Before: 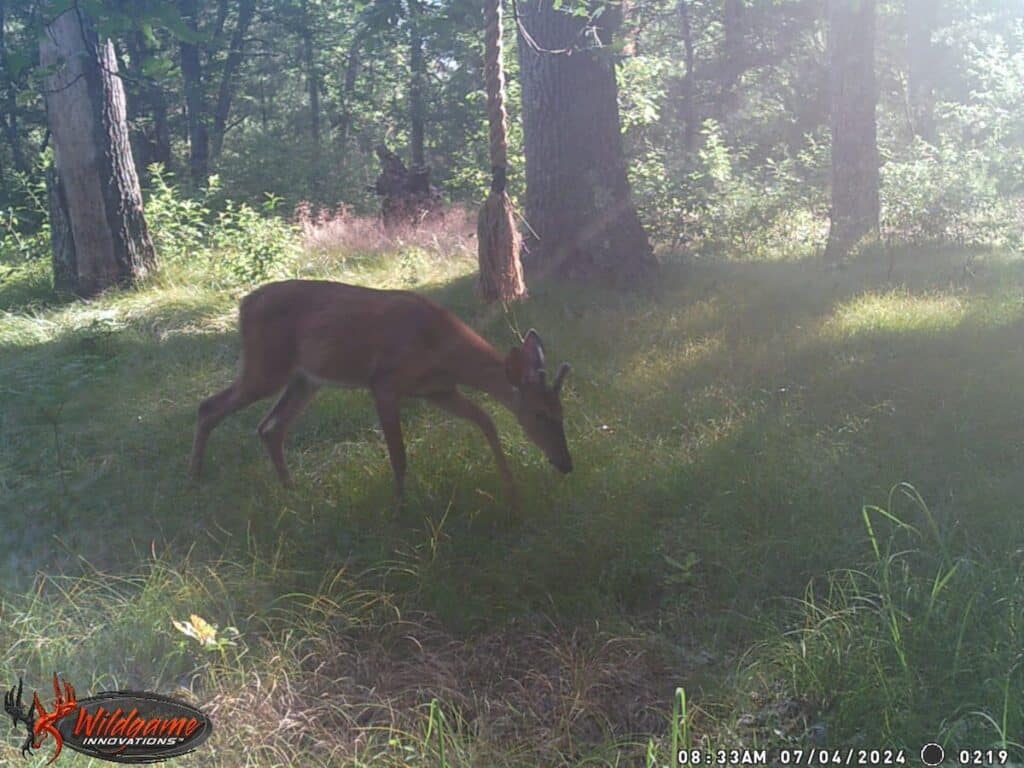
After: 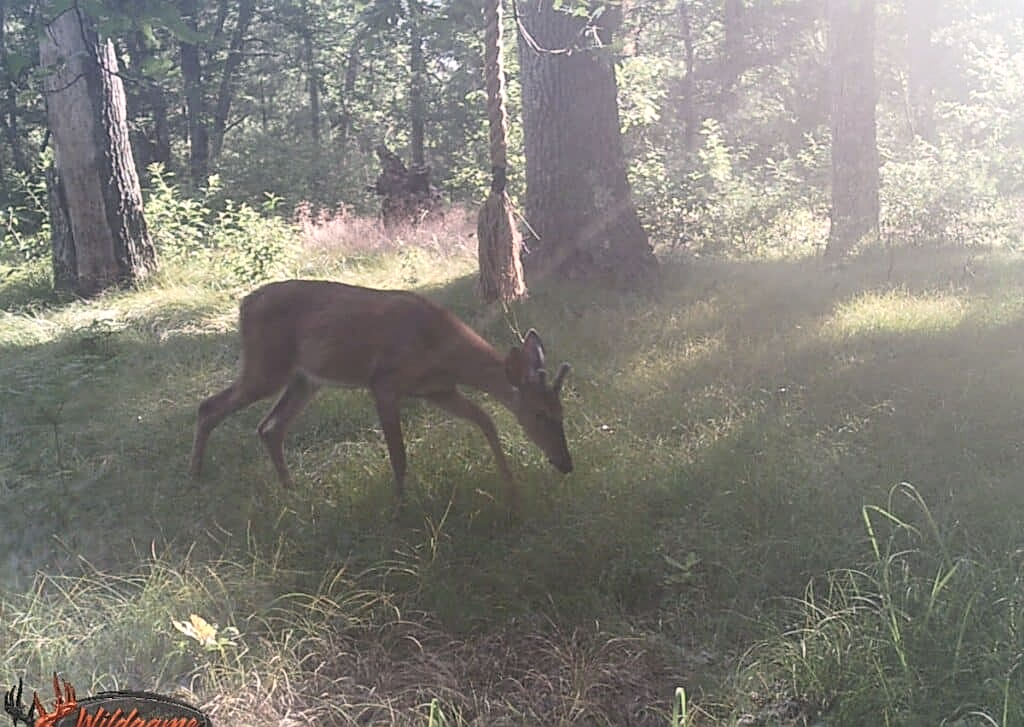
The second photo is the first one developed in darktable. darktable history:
crop and rotate: top 0.008%, bottom 5.27%
sharpen: on, module defaults
color correction: highlights a* 5.49, highlights b* 5.19, saturation 0.629
contrast brightness saturation: contrast 0.2, brightness 0.142, saturation 0.137
